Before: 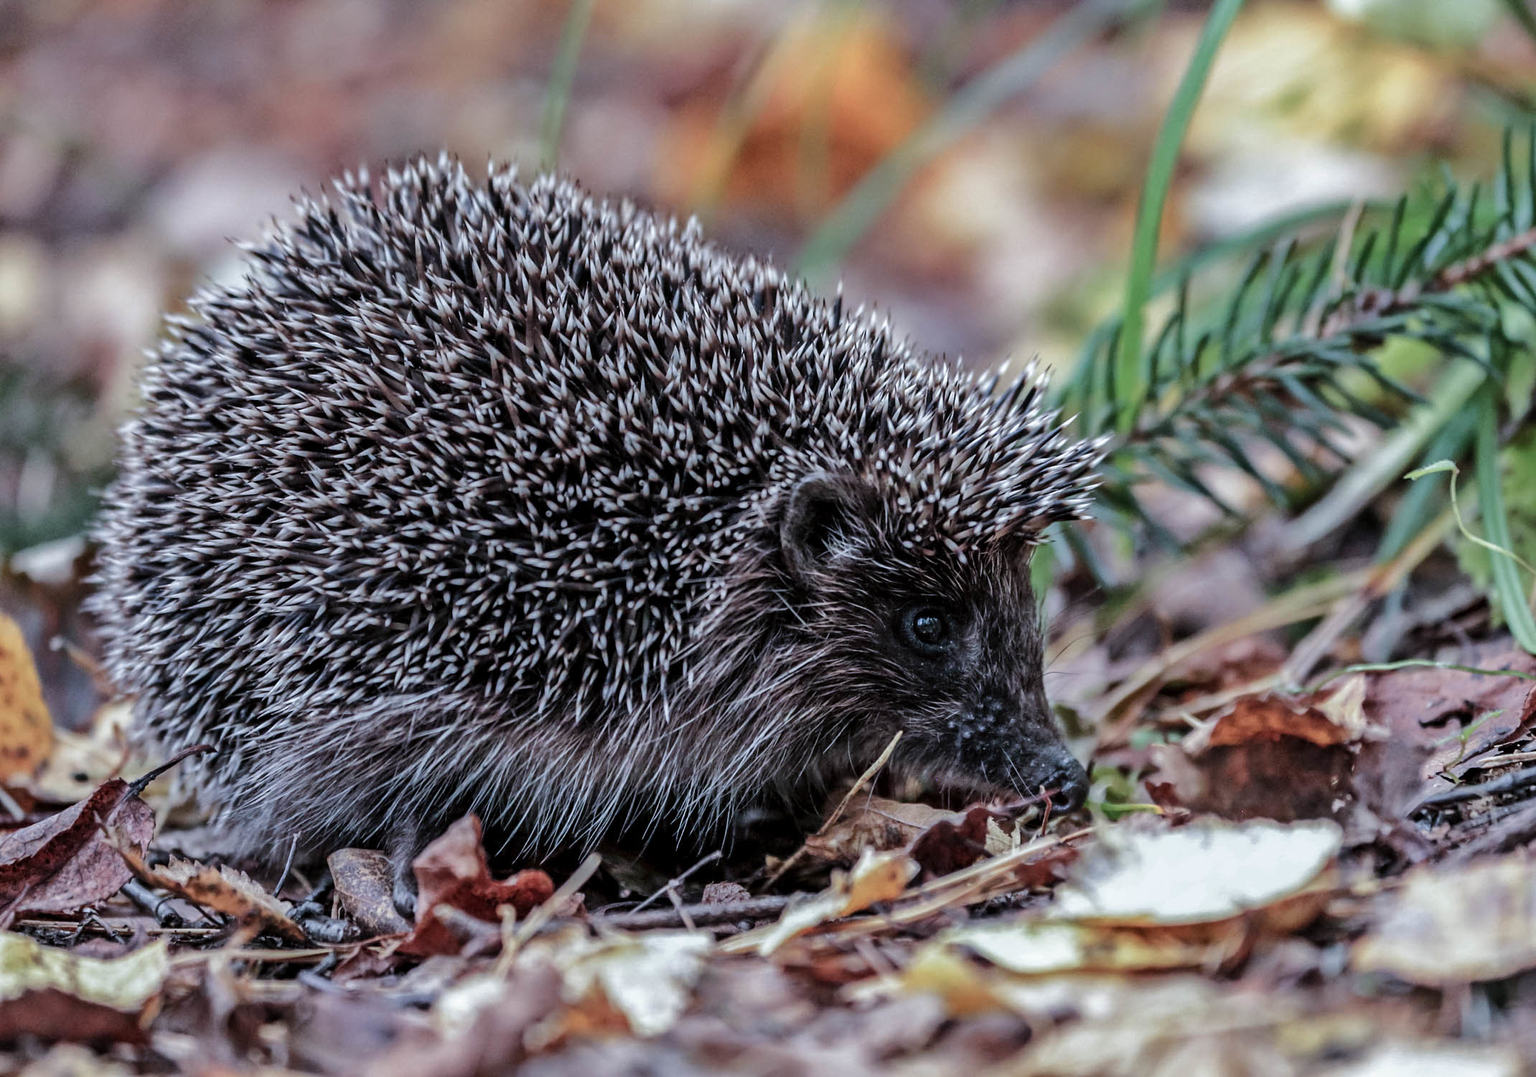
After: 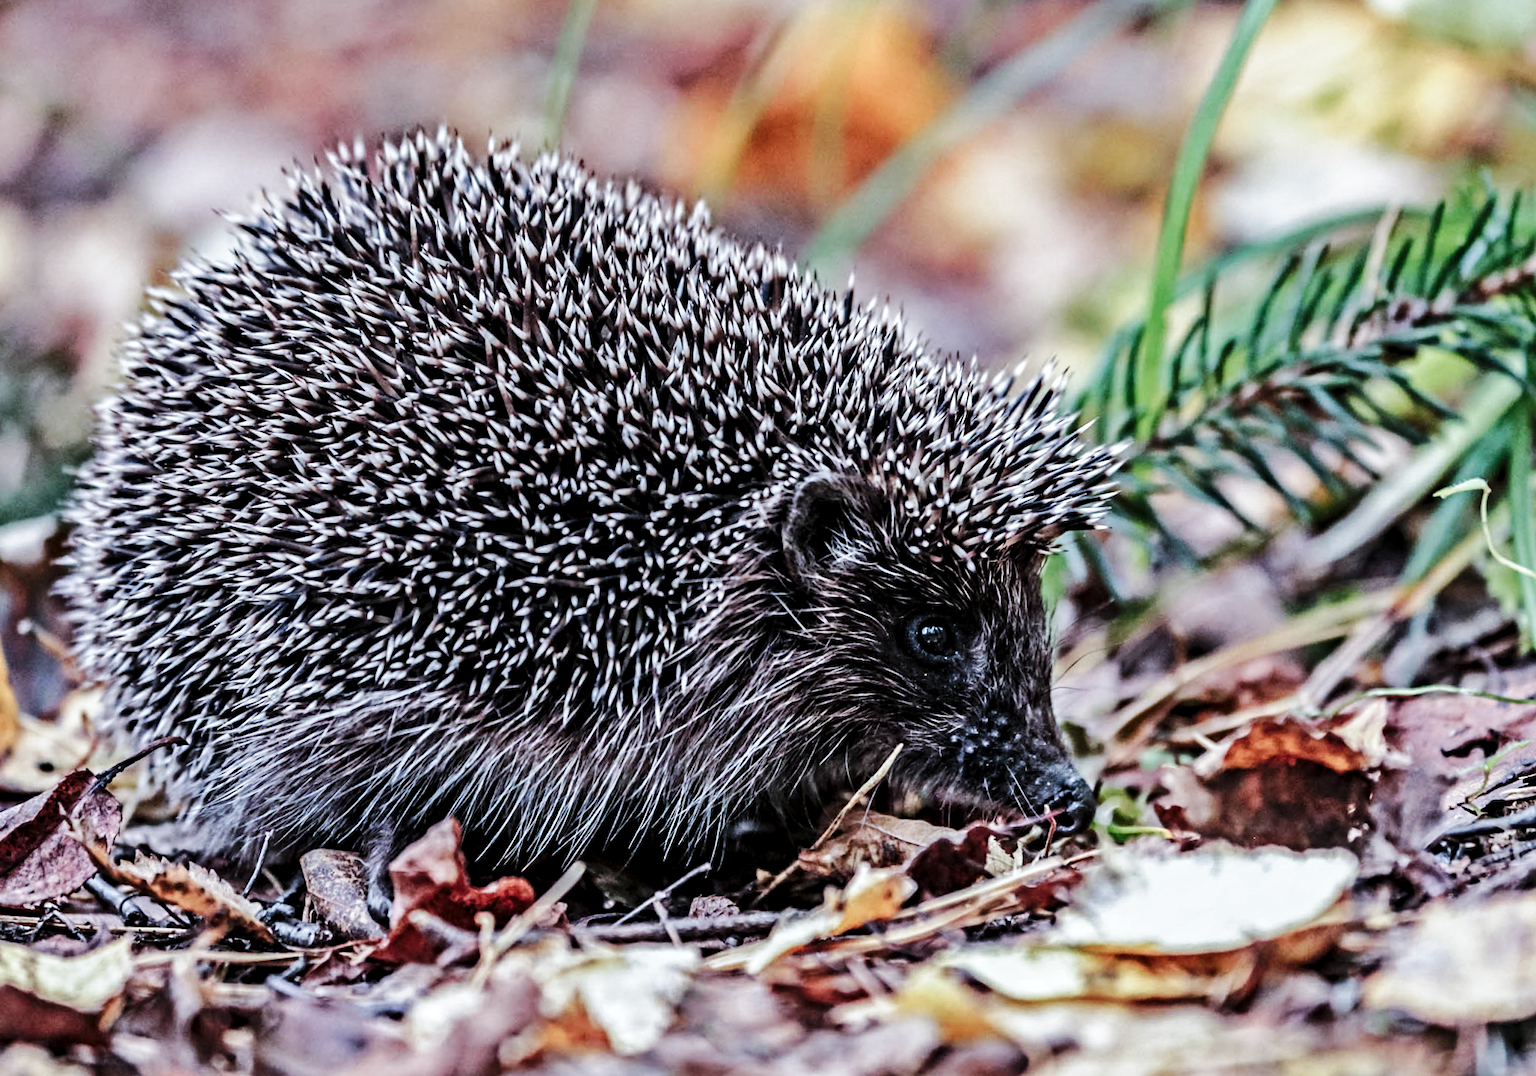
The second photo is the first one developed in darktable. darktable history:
contrast equalizer: y [[0.5, 0.501, 0.525, 0.597, 0.58, 0.514], [0.5 ×6], [0.5 ×6], [0 ×6], [0 ×6]]
crop and rotate: angle -1.69°
base curve: curves: ch0 [(0, 0) (0.032, 0.025) (0.121, 0.166) (0.206, 0.329) (0.605, 0.79) (1, 1)], preserve colors none
